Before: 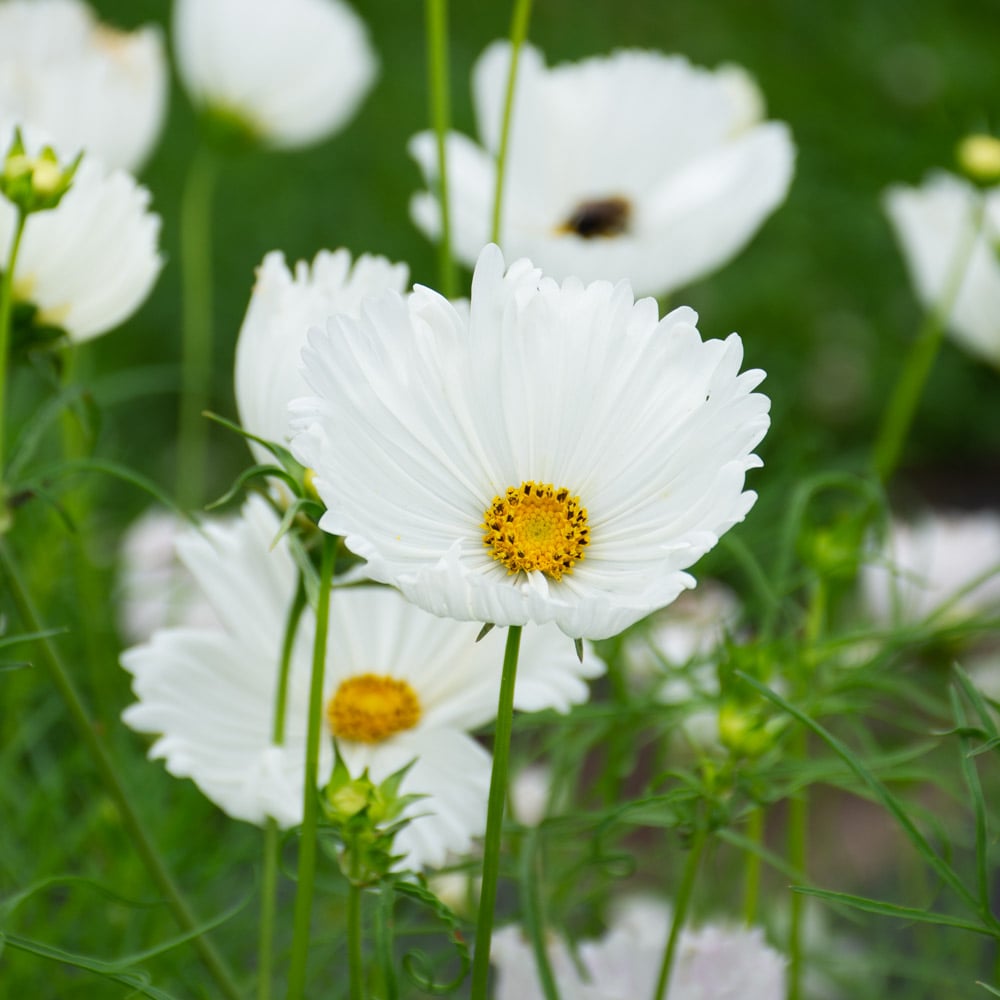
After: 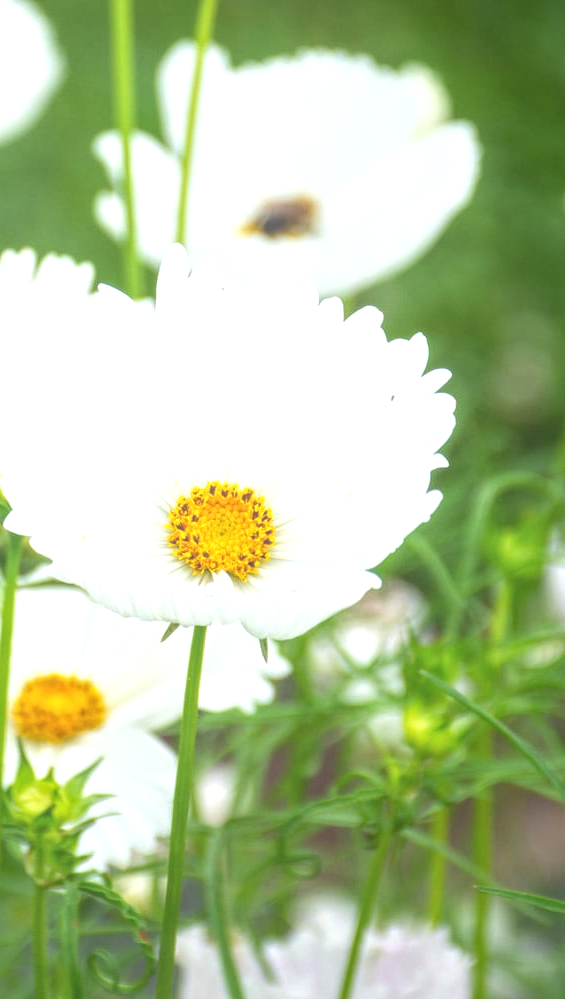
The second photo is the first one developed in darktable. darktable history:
exposure: compensate exposure bias true, compensate highlight preservation false
tone equalizer: -8 EV -0.713 EV, -7 EV -0.715 EV, -6 EV -0.604 EV, -5 EV -0.415 EV, -3 EV 0.371 EV, -2 EV 0.6 EV, -1 EV 0.679 EV, +0 EV 0.729 EV
crop: left 31.596%, top 0.023%, right 11.83%
local contrast: highlights 72%, shadows 9%, midtone range 0.192
